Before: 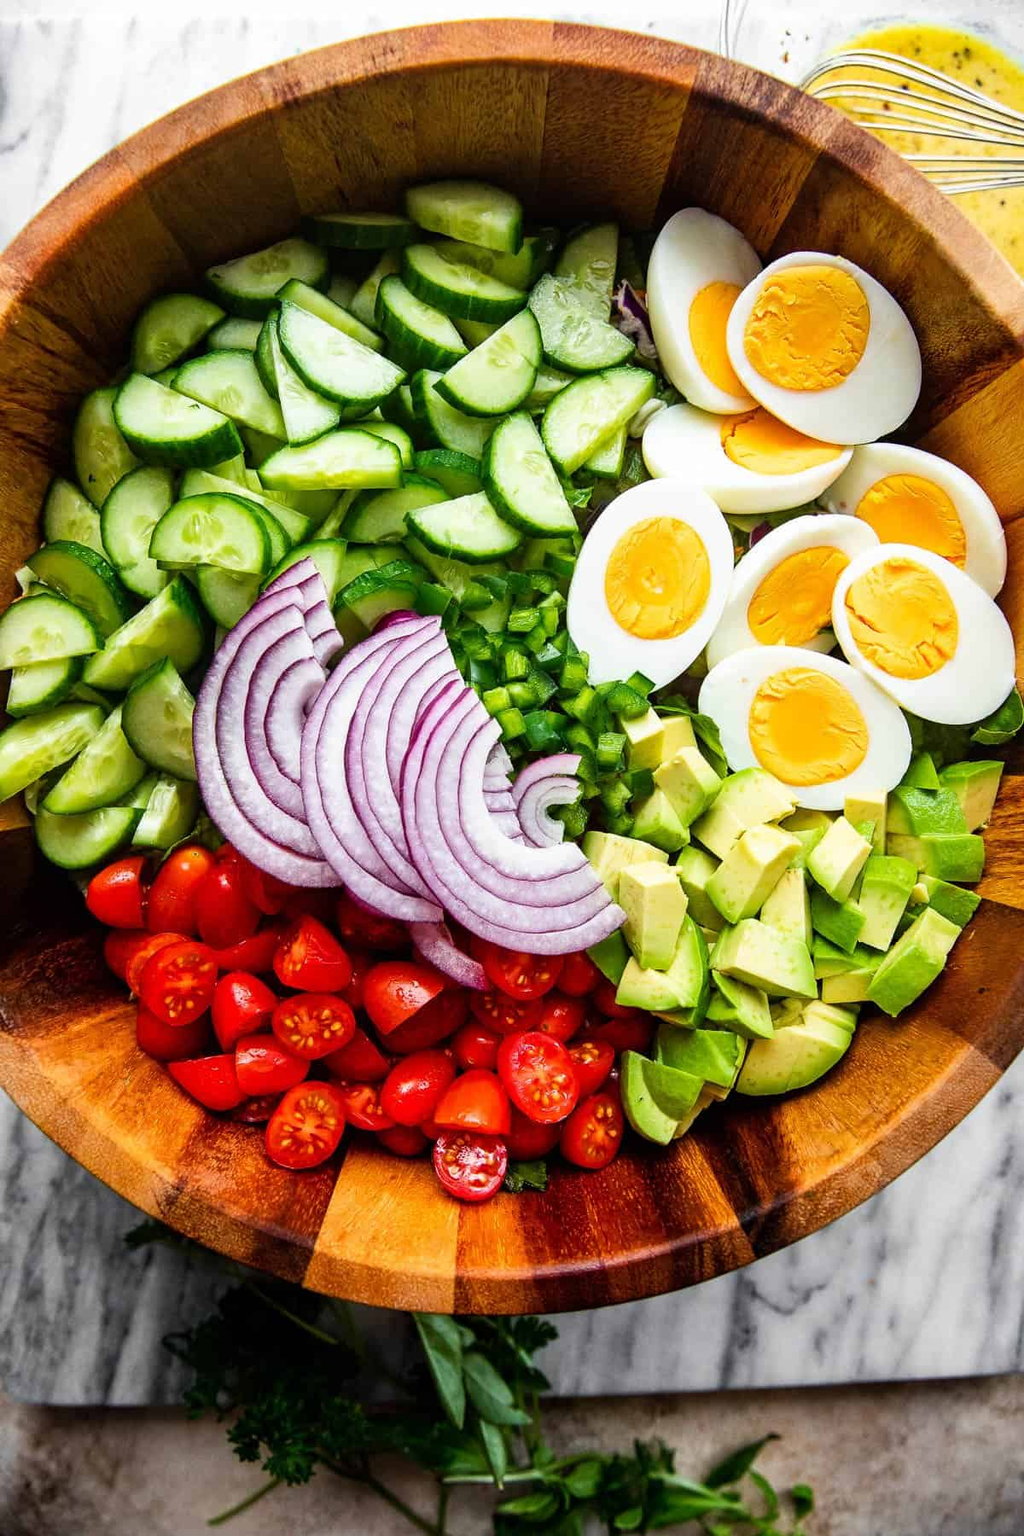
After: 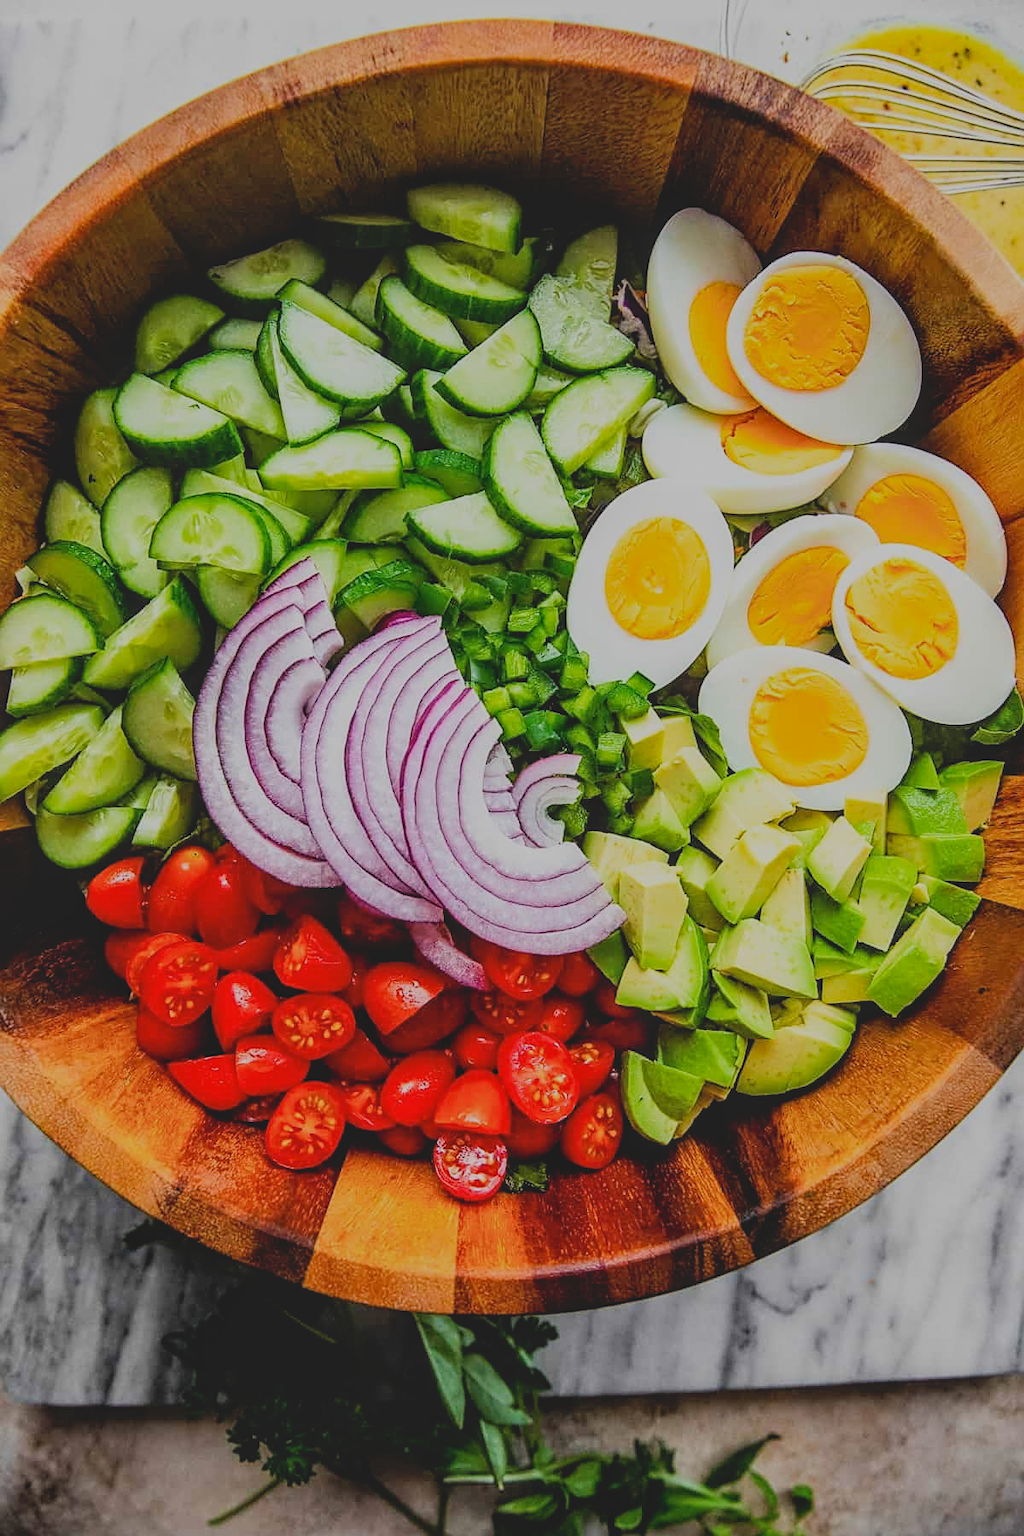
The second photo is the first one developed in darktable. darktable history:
contrast brightness saturation: contrast -0.29
local contrast: on, module defaults
sharpen: on, module defaults
filmic rgb: black relative exposure -7.65 EV, white relative exposure 4.56 EV, hardness 3.61
